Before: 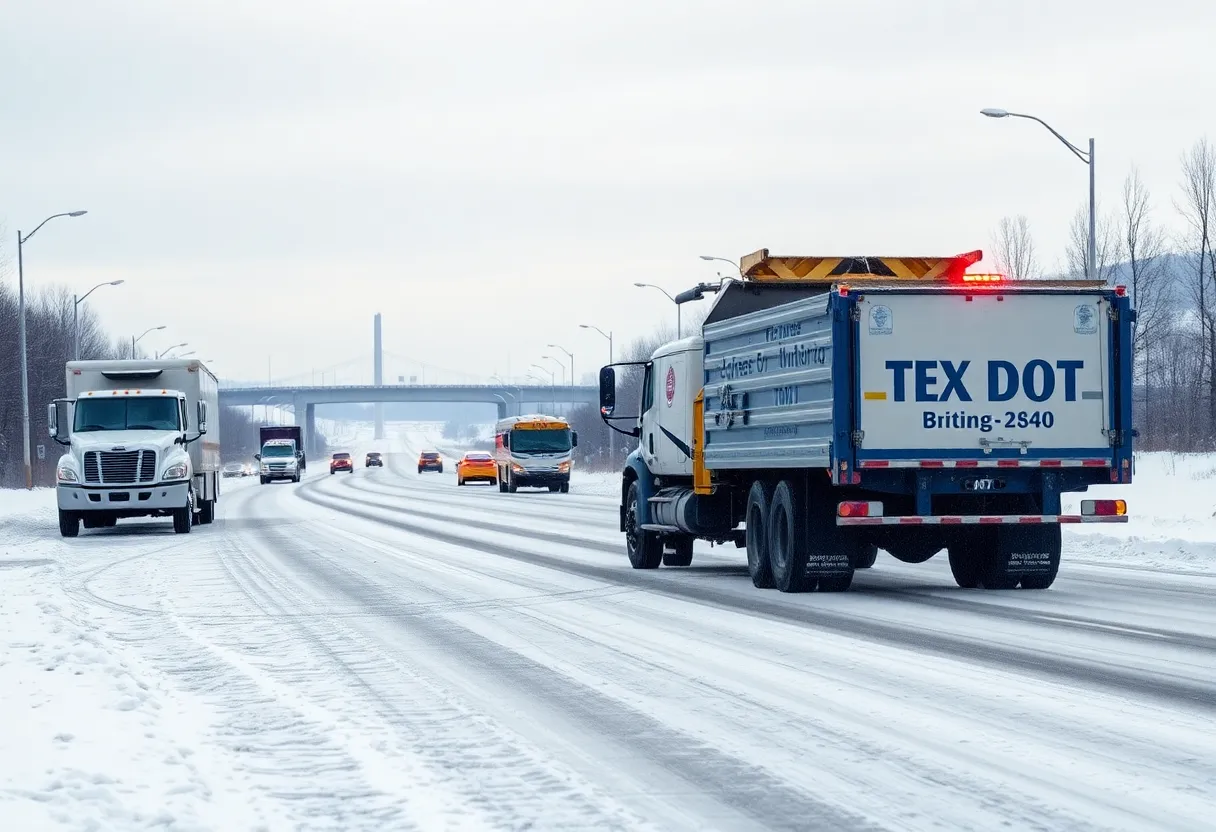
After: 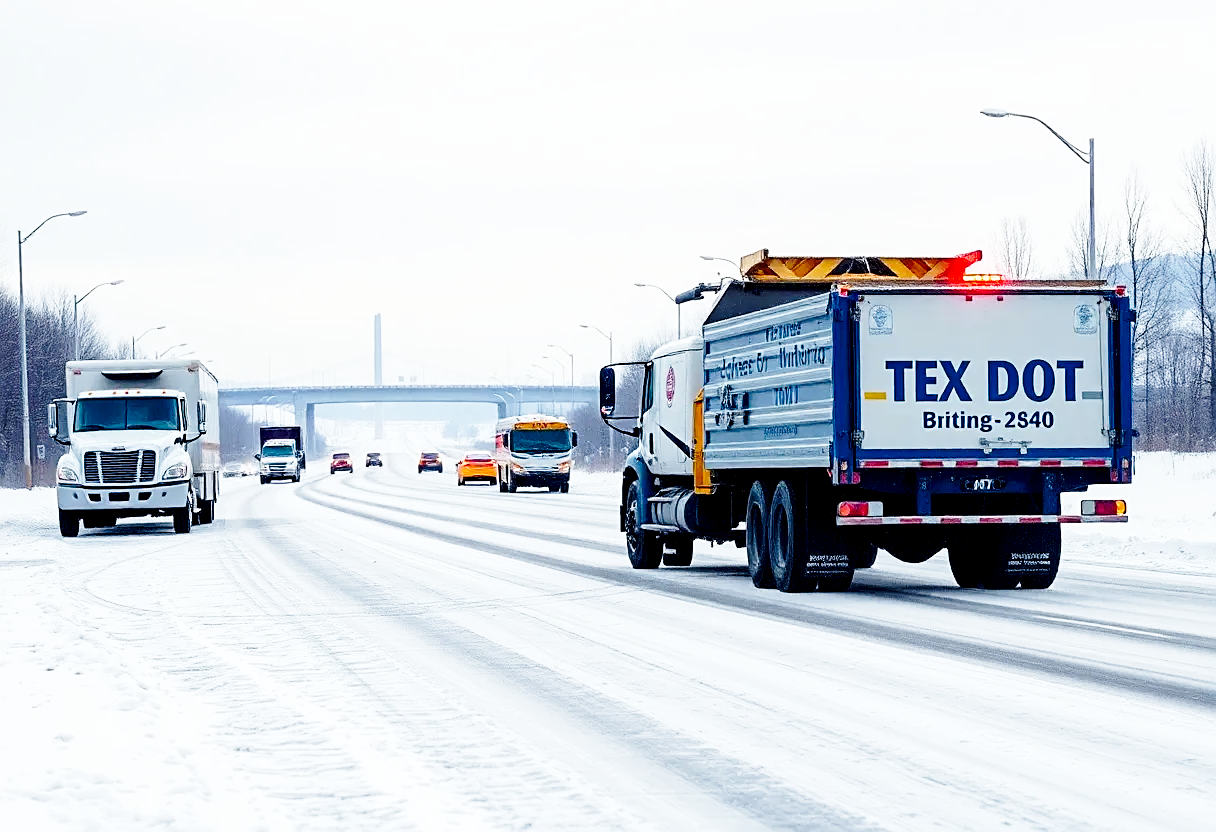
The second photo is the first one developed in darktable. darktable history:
exposure: black level correction 0.01, exposure 0.014 EV, compensate highlight preservation false
base curve: curves: ch0 [(0, 0) (0.028, 0.03) (0.121, 0.232) (0.46, 0.748) (0.859, 0.968) (1, 1)], preserve colors none
sharpen: on, module defaults
